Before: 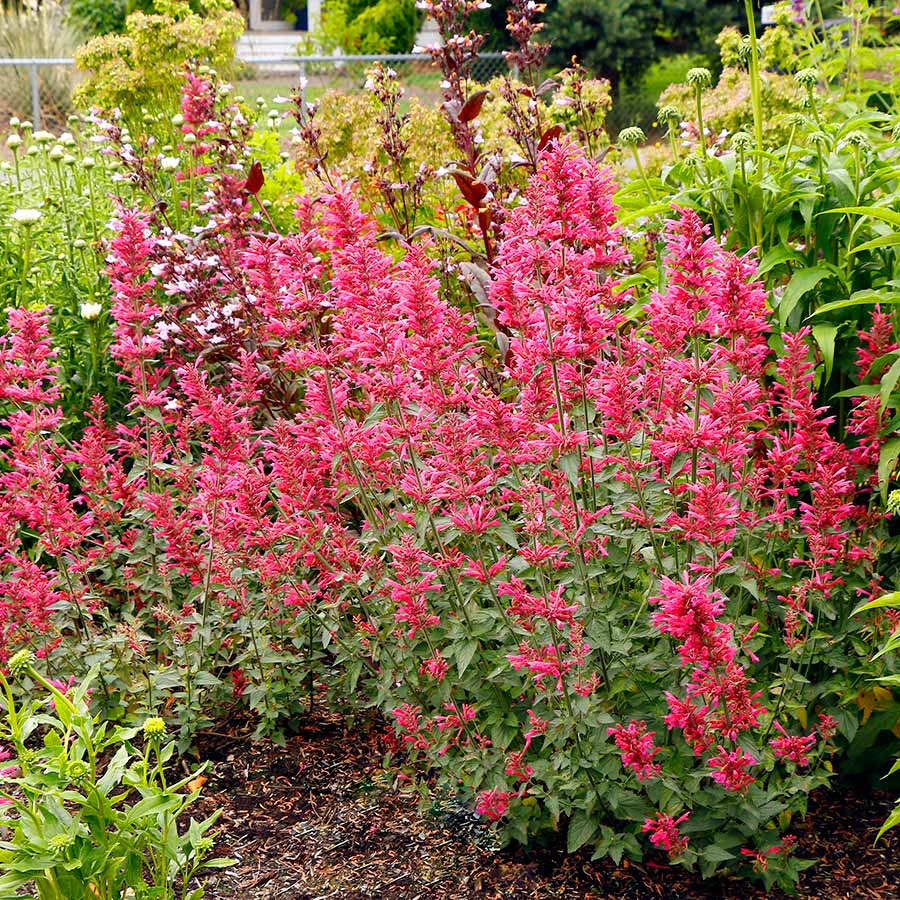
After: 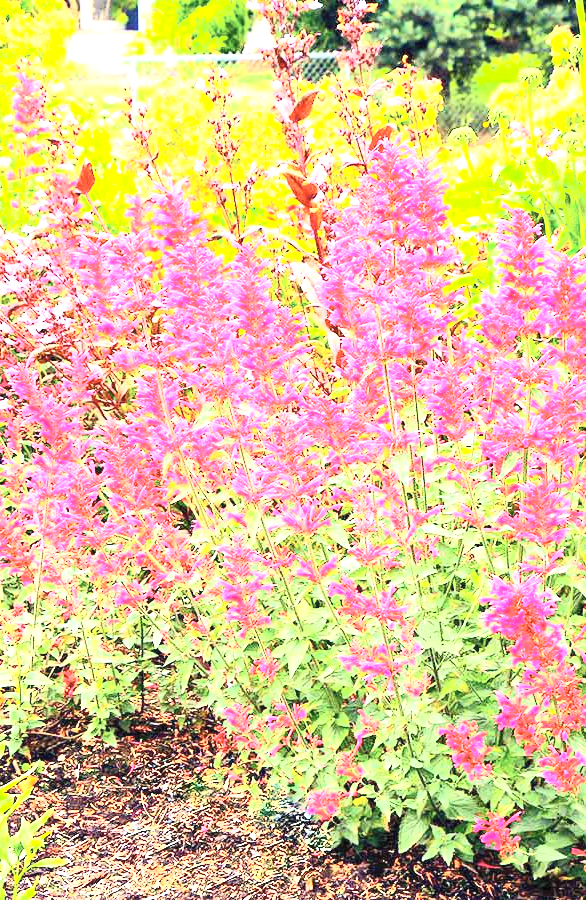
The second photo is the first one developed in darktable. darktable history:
contrast brightness saturation: contrast 0.386, brightness 0.524
exposure: exposure 2.045 EV, compensate highlight preservation false
crop and rotate: left 18.858%, right 15.996%
